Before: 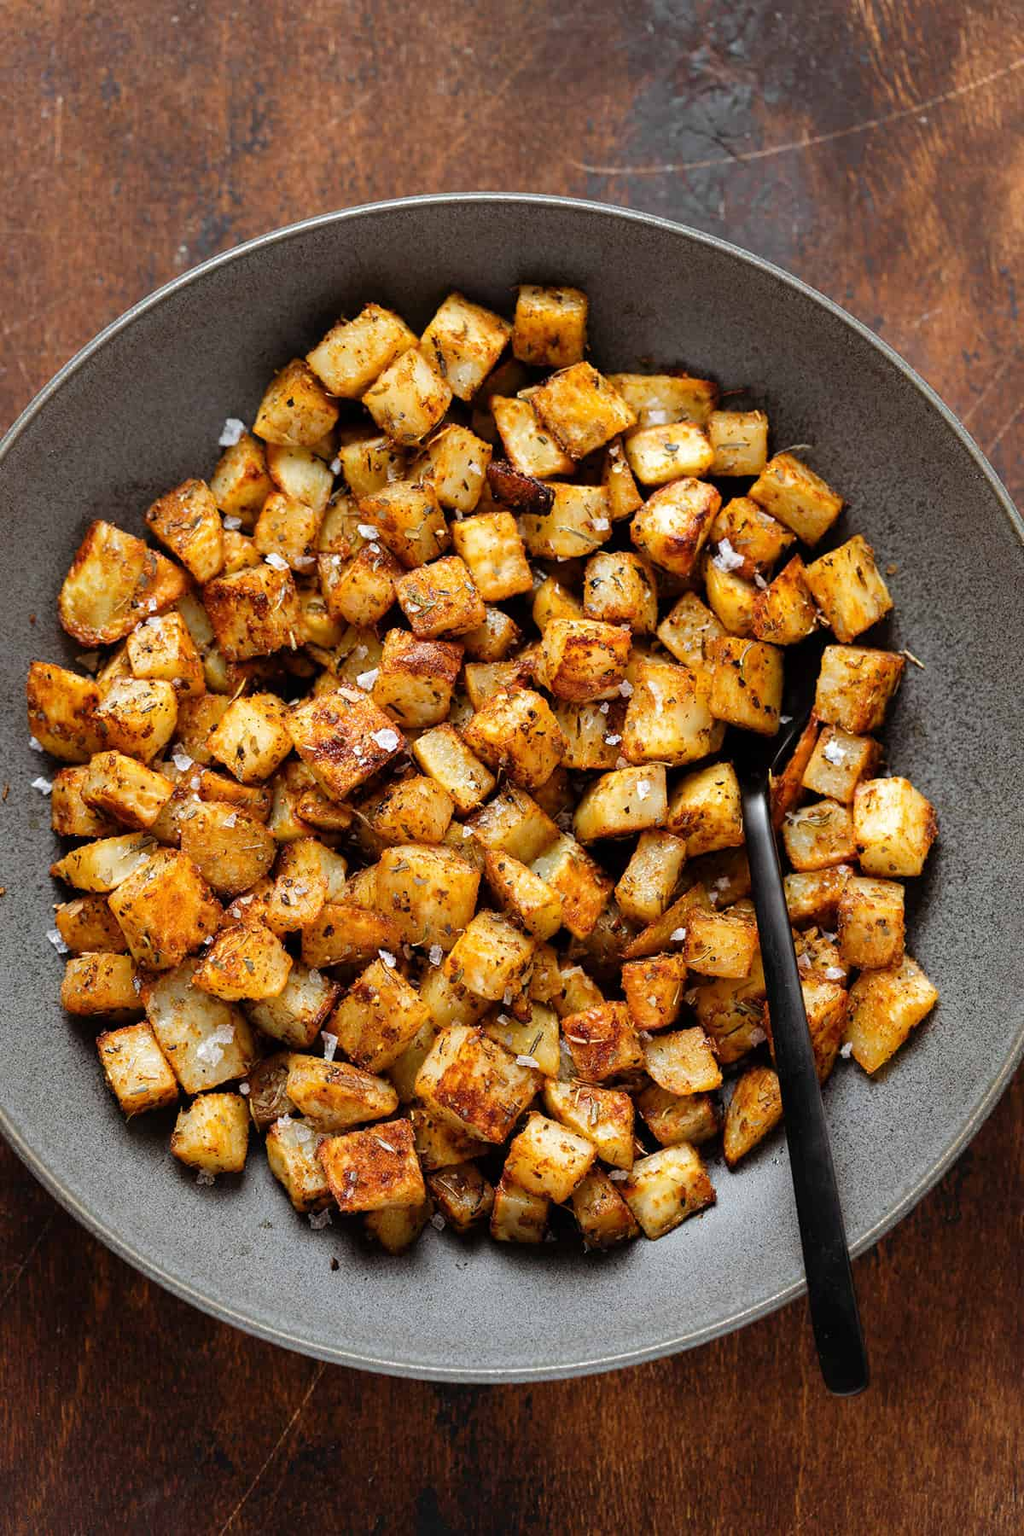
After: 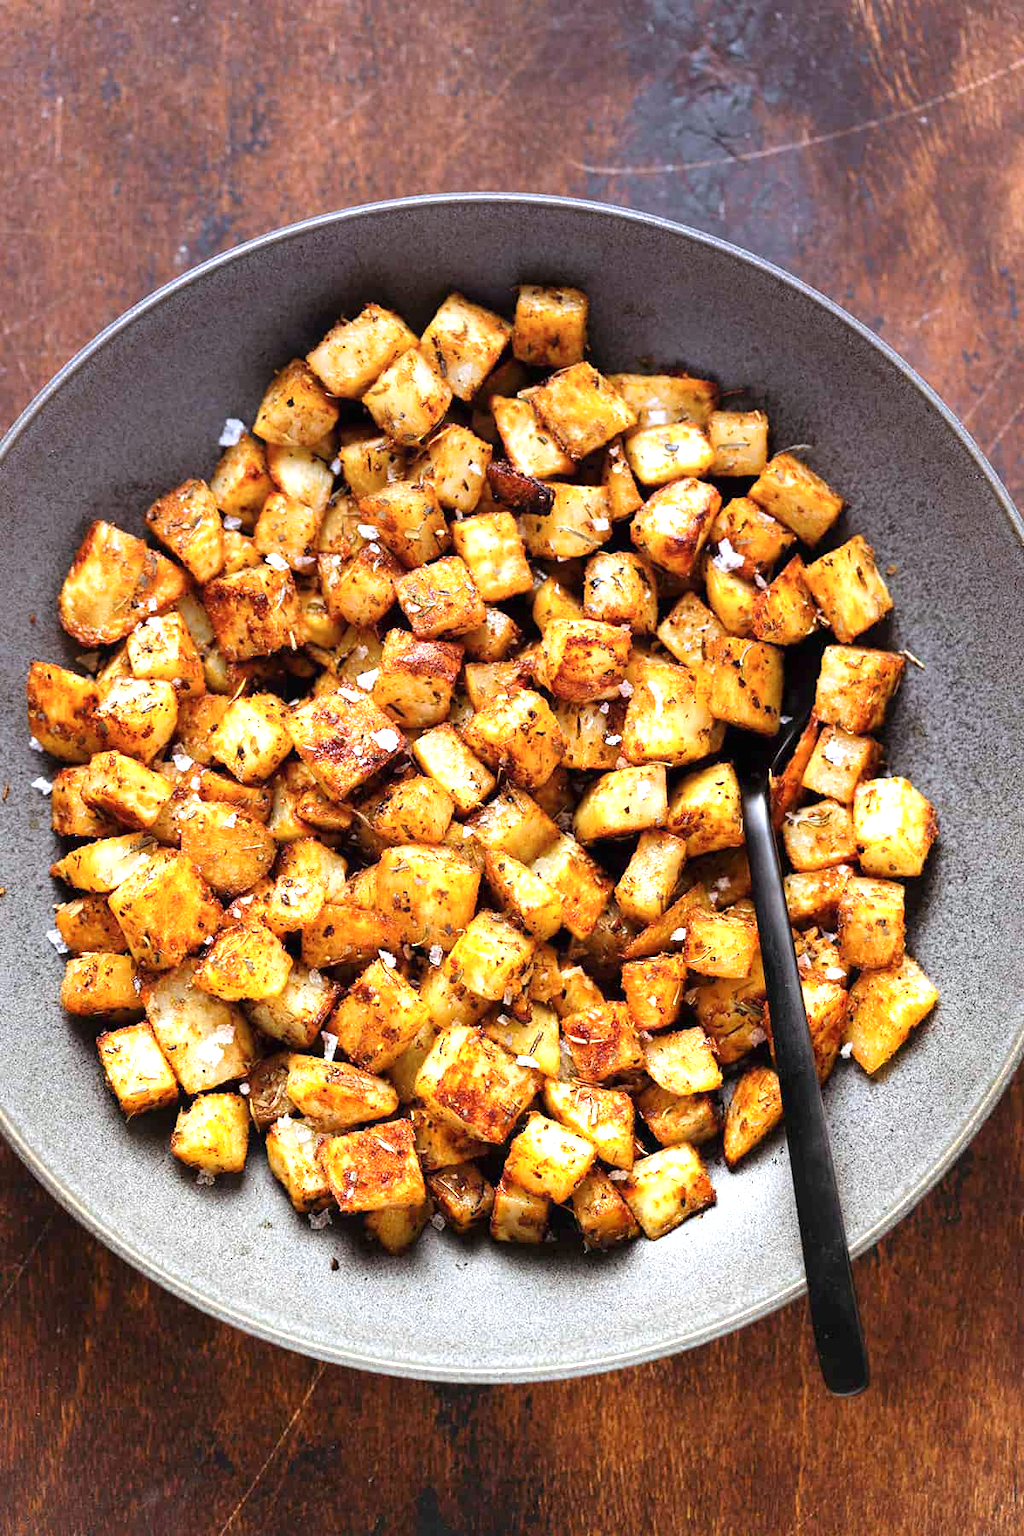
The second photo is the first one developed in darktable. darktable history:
graduated density: hue 238.83°, saturation 50%
exposure: black level correction 0, exposure 1.3 EV, compensate highlight preservation false
